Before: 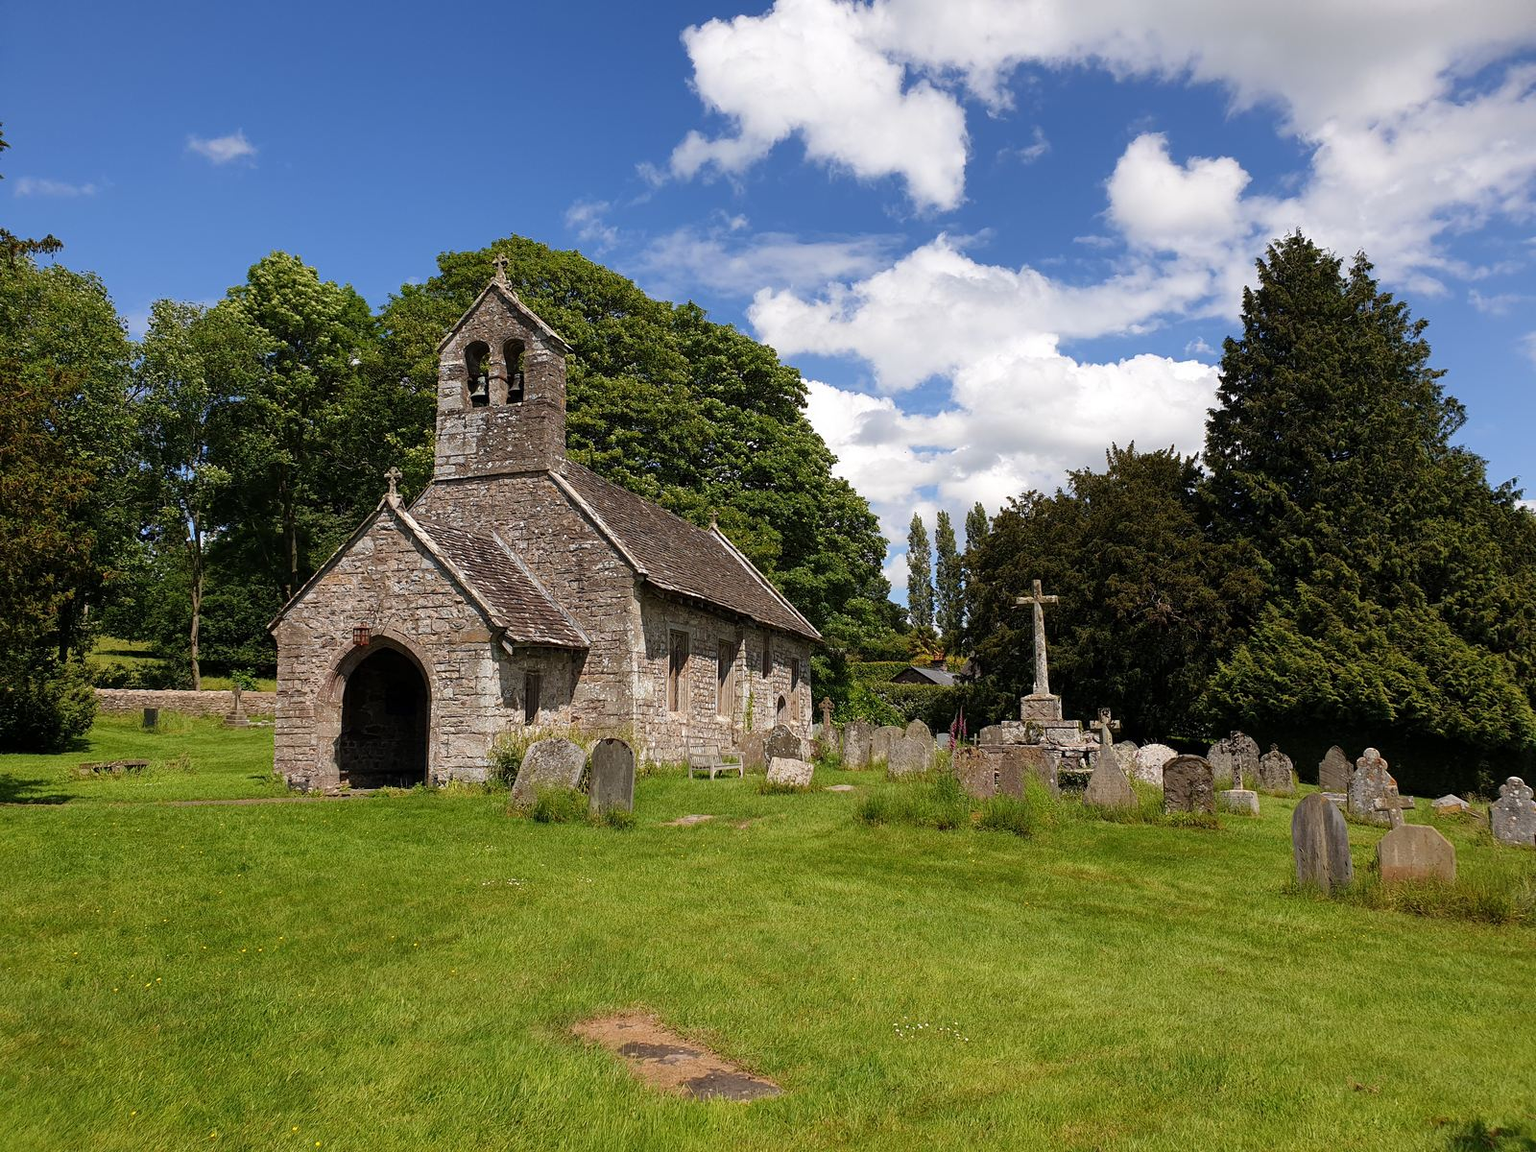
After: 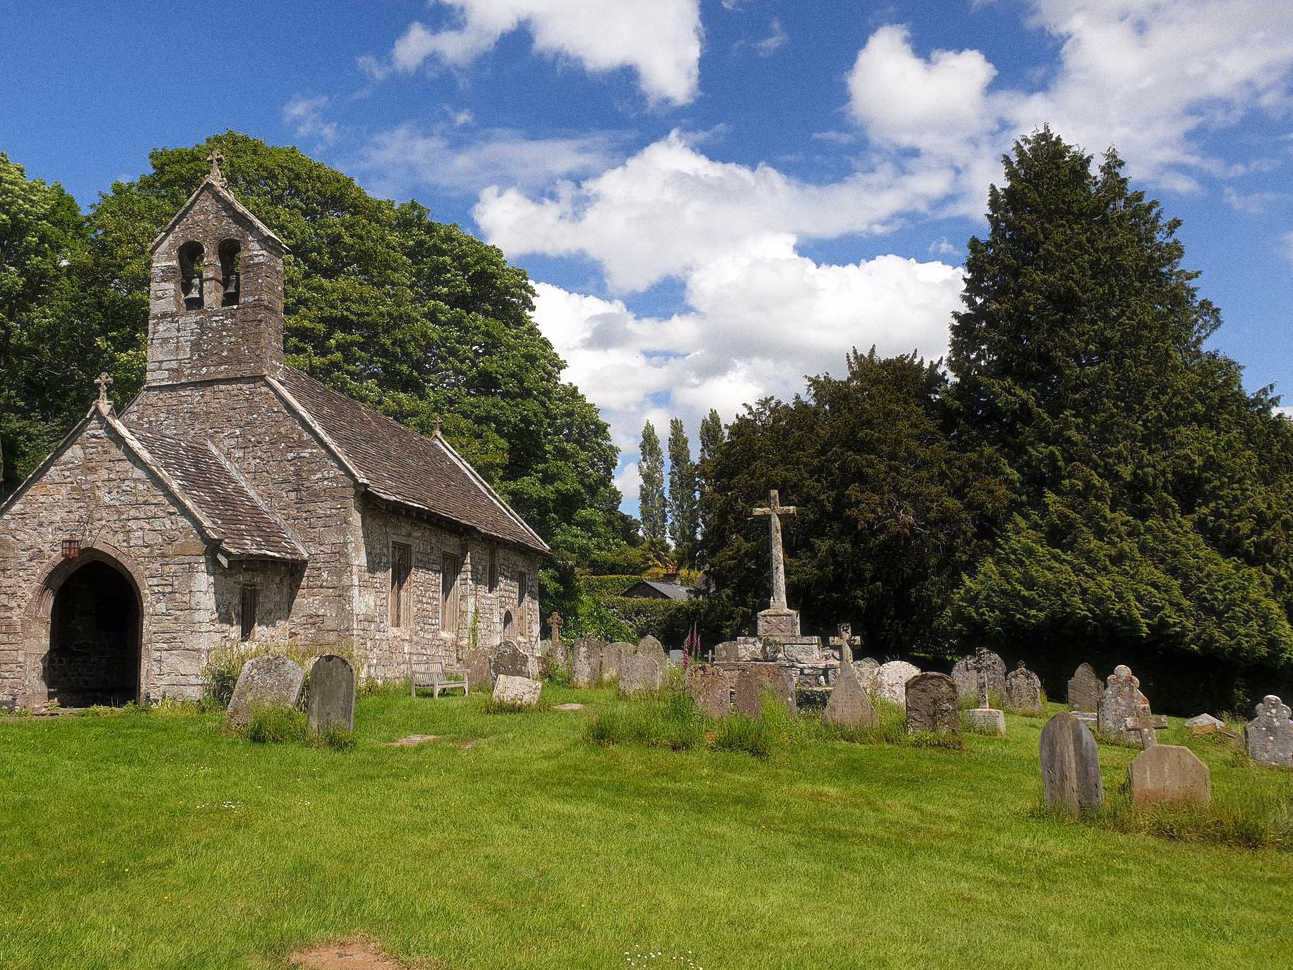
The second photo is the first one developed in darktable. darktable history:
grain: coarseness 7.08 ISO, strength 21.67%, mid-tones bias 59.58%
crop: left 19.159%, top 9.58%, bottom 9.58%
vibrance: vibrance 22%
haze removal: strength -0.05
